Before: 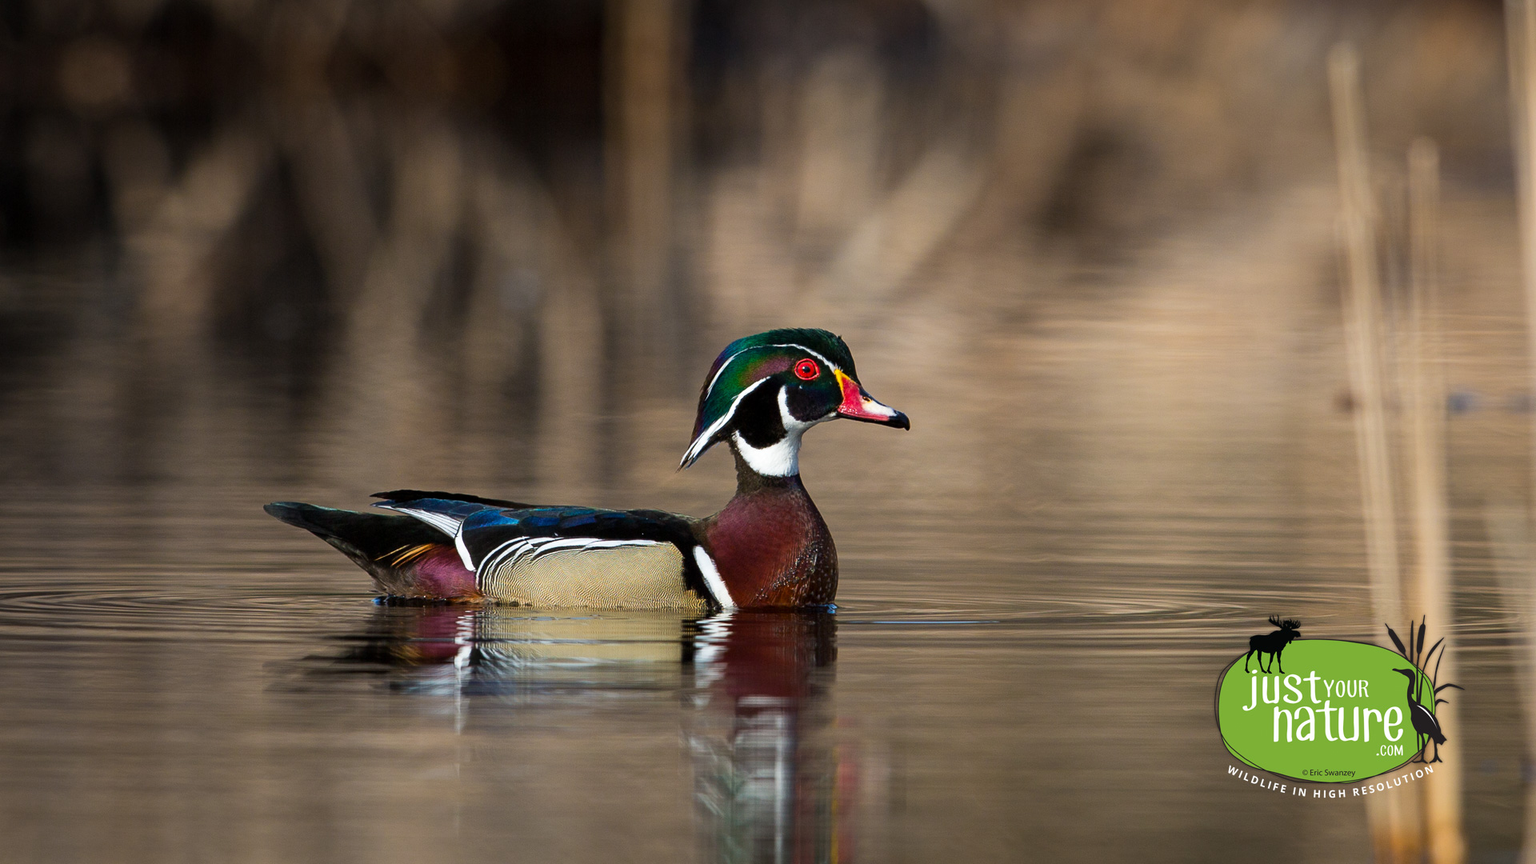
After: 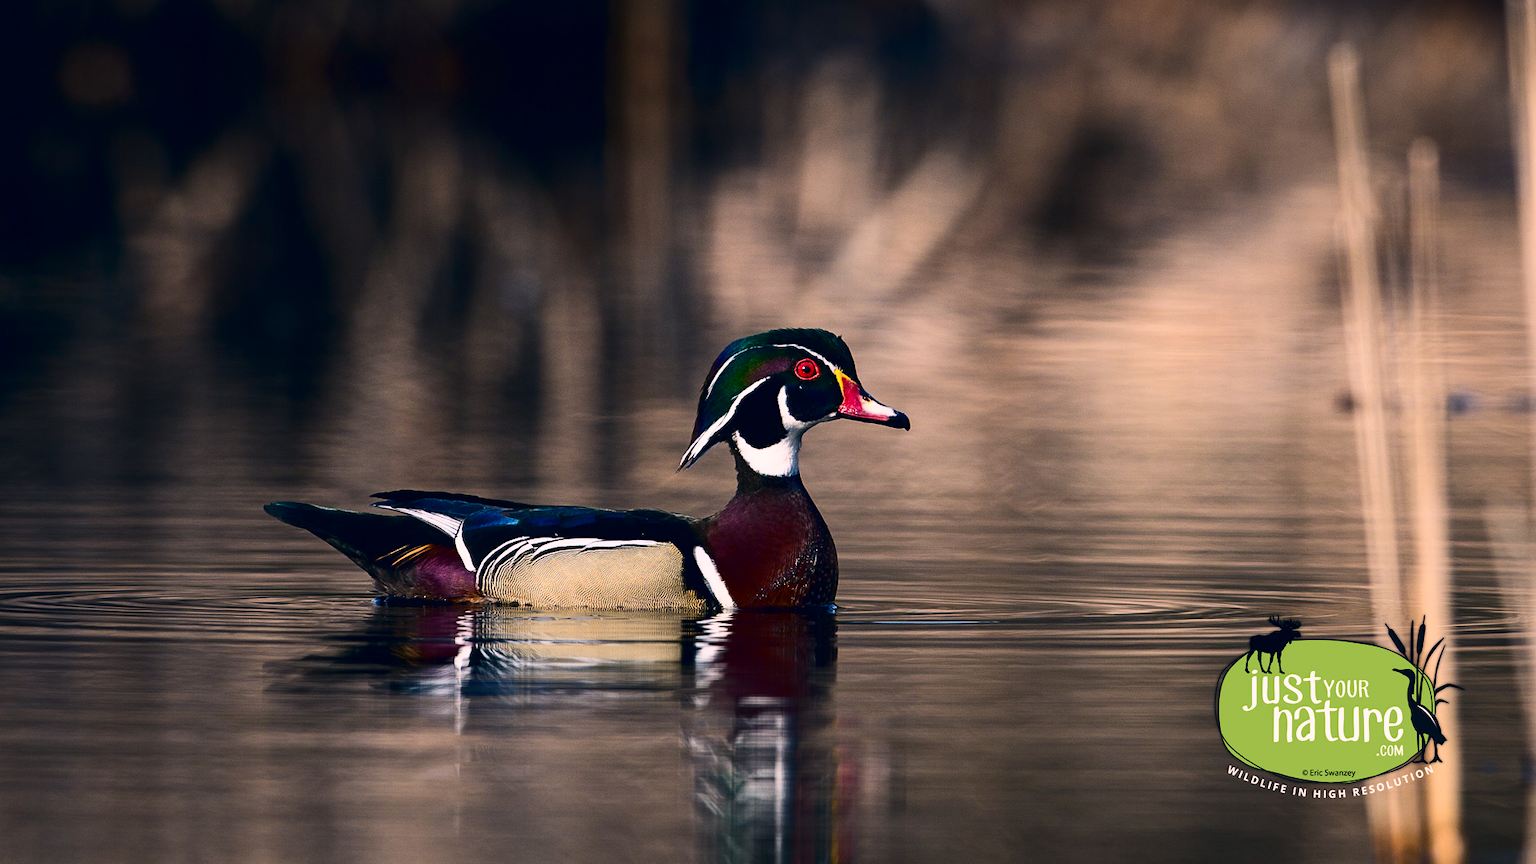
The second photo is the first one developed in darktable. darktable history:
color correction: highlights a* 14.46, highlights b* 5.85, shadows a* -5.53, shadows b* -15.24, saturation 0.85
contrast brightness saturation: contrast 0.32, brightness -0.08, saturation 0.17
